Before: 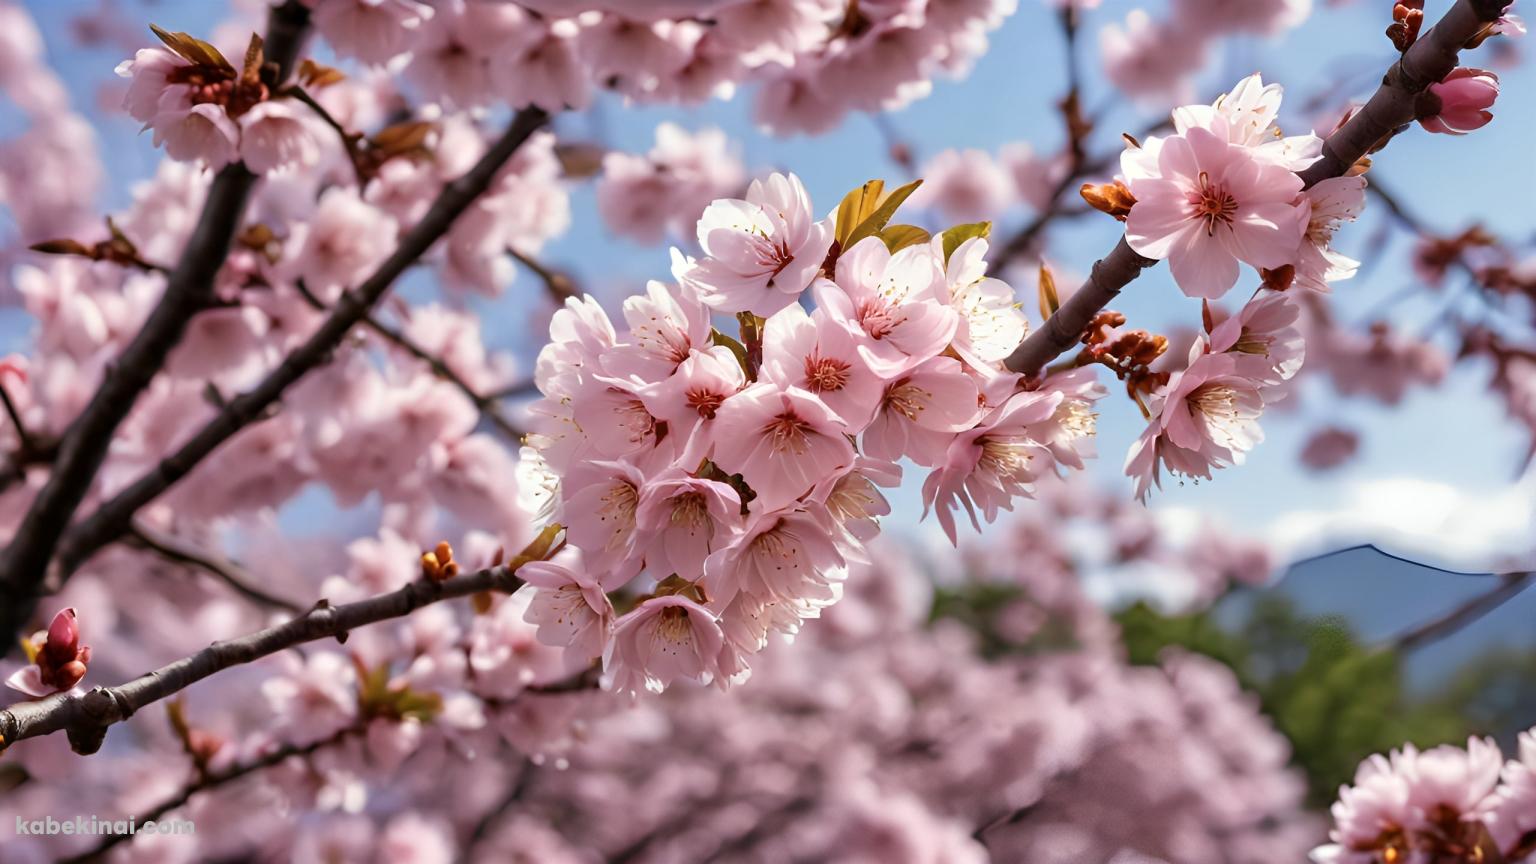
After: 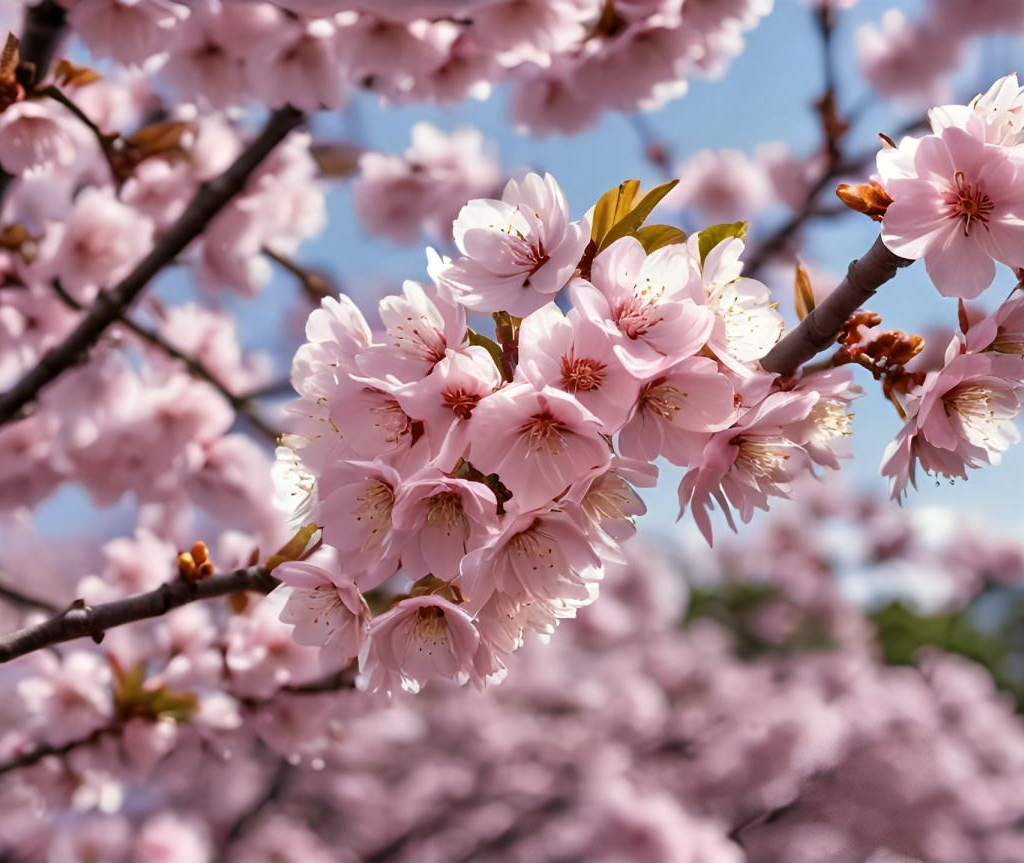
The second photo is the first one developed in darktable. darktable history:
crop and rotate: left 15.923%, right 17.406%
shadows and highlights: shadows 52.6, soften with gaussian
